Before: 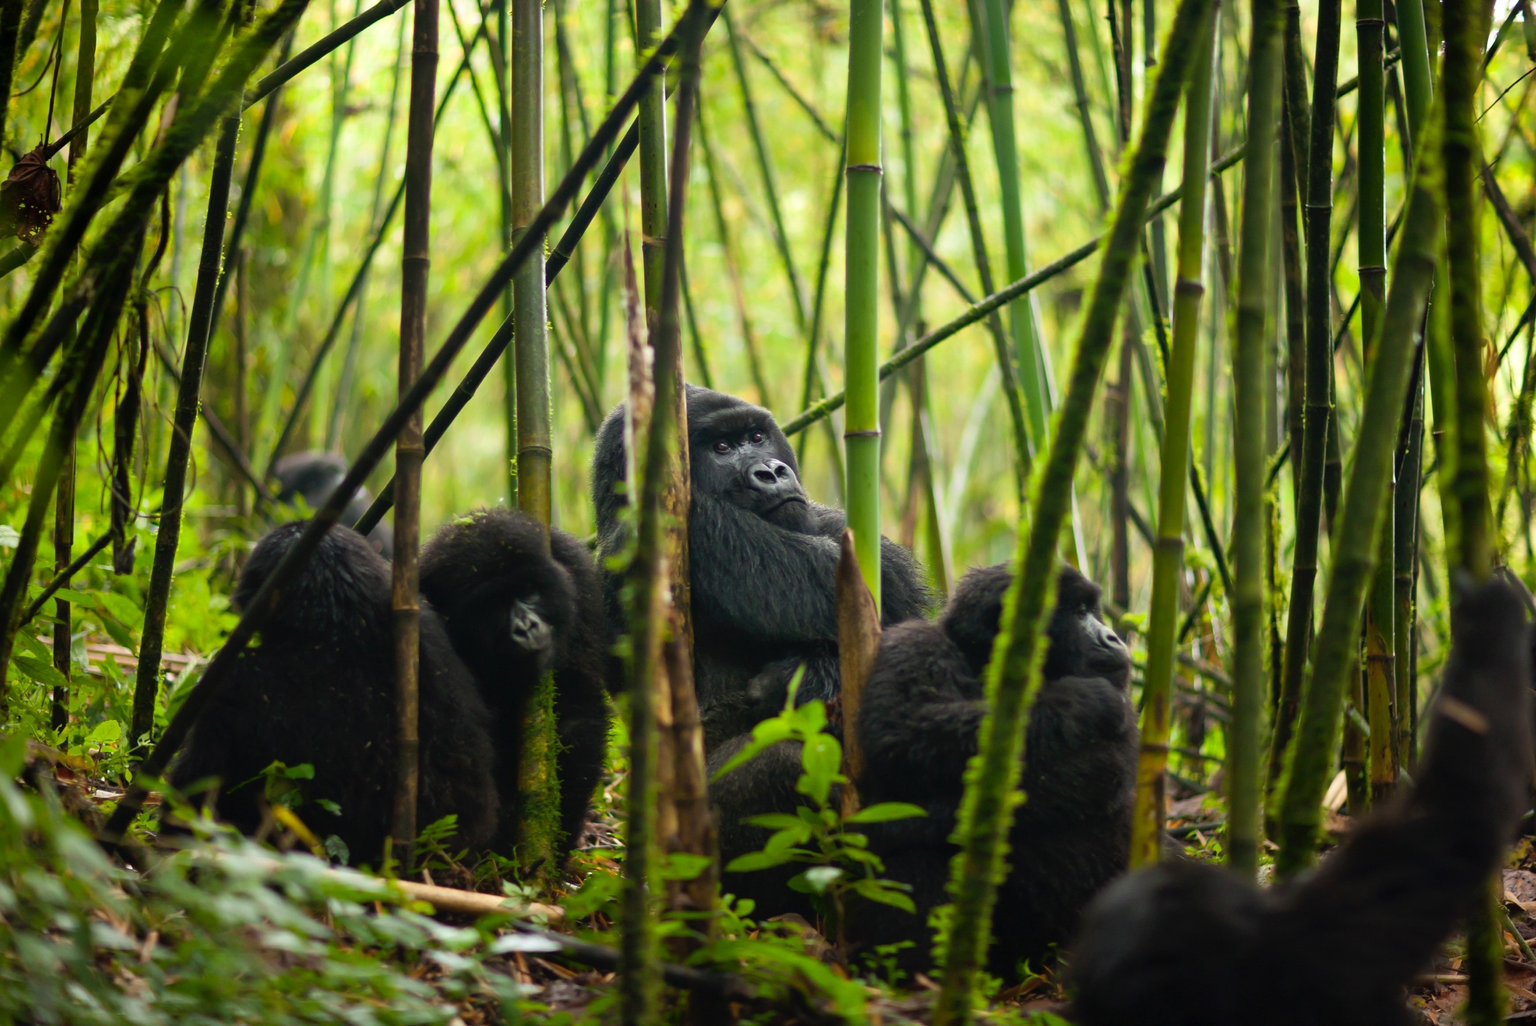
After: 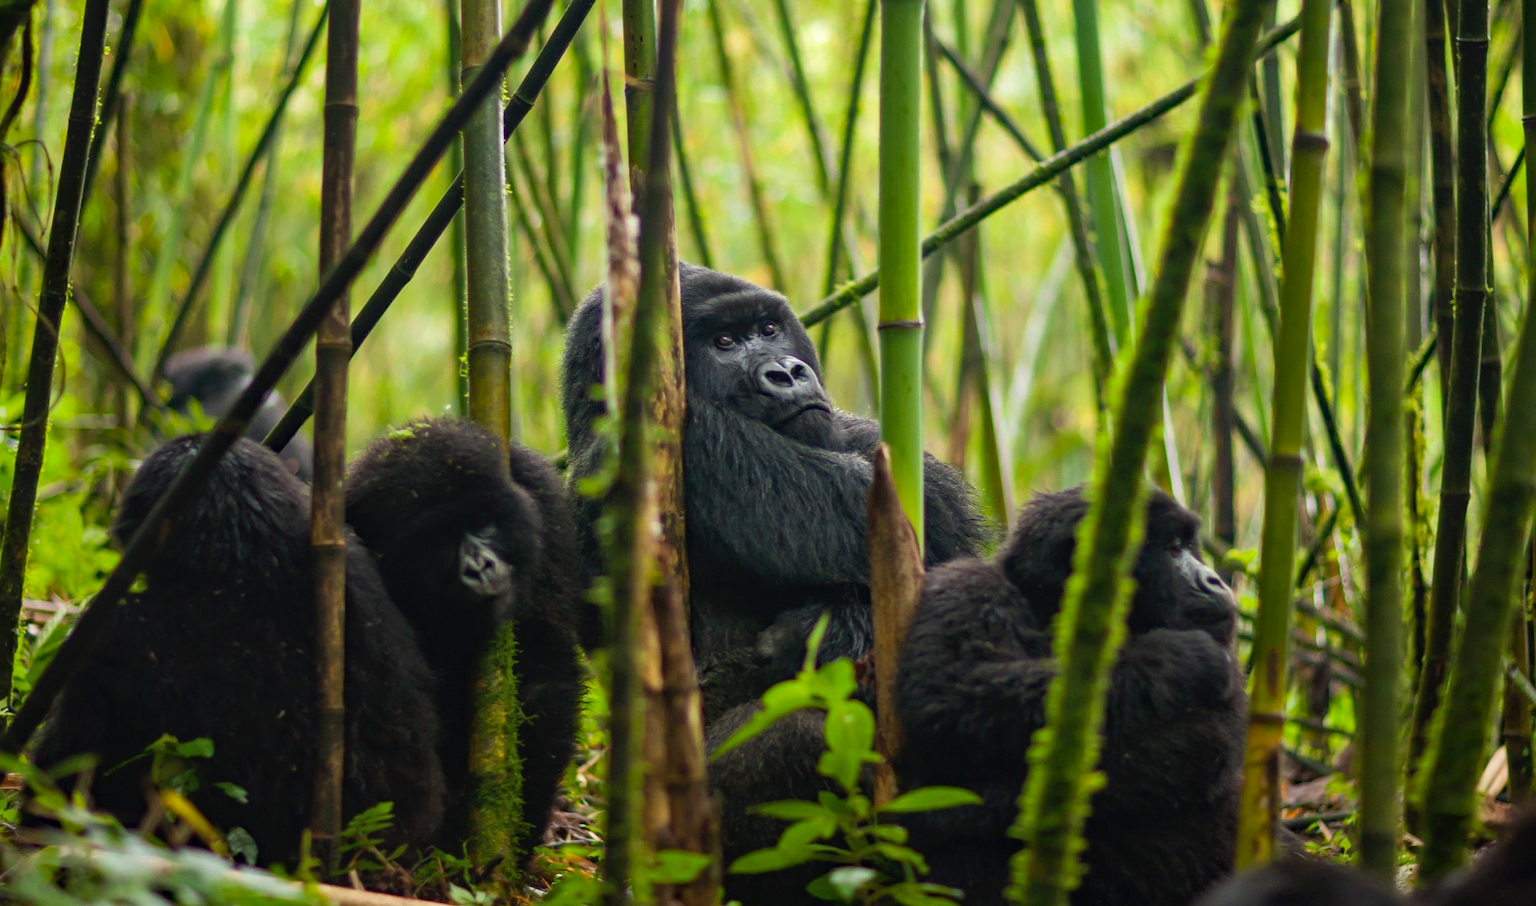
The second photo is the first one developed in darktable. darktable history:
crop: left 9.402%, top 17.09%, right 10.782%, bottom 12.365%
local contrast: detail 110%
haze removal: adaptive false
